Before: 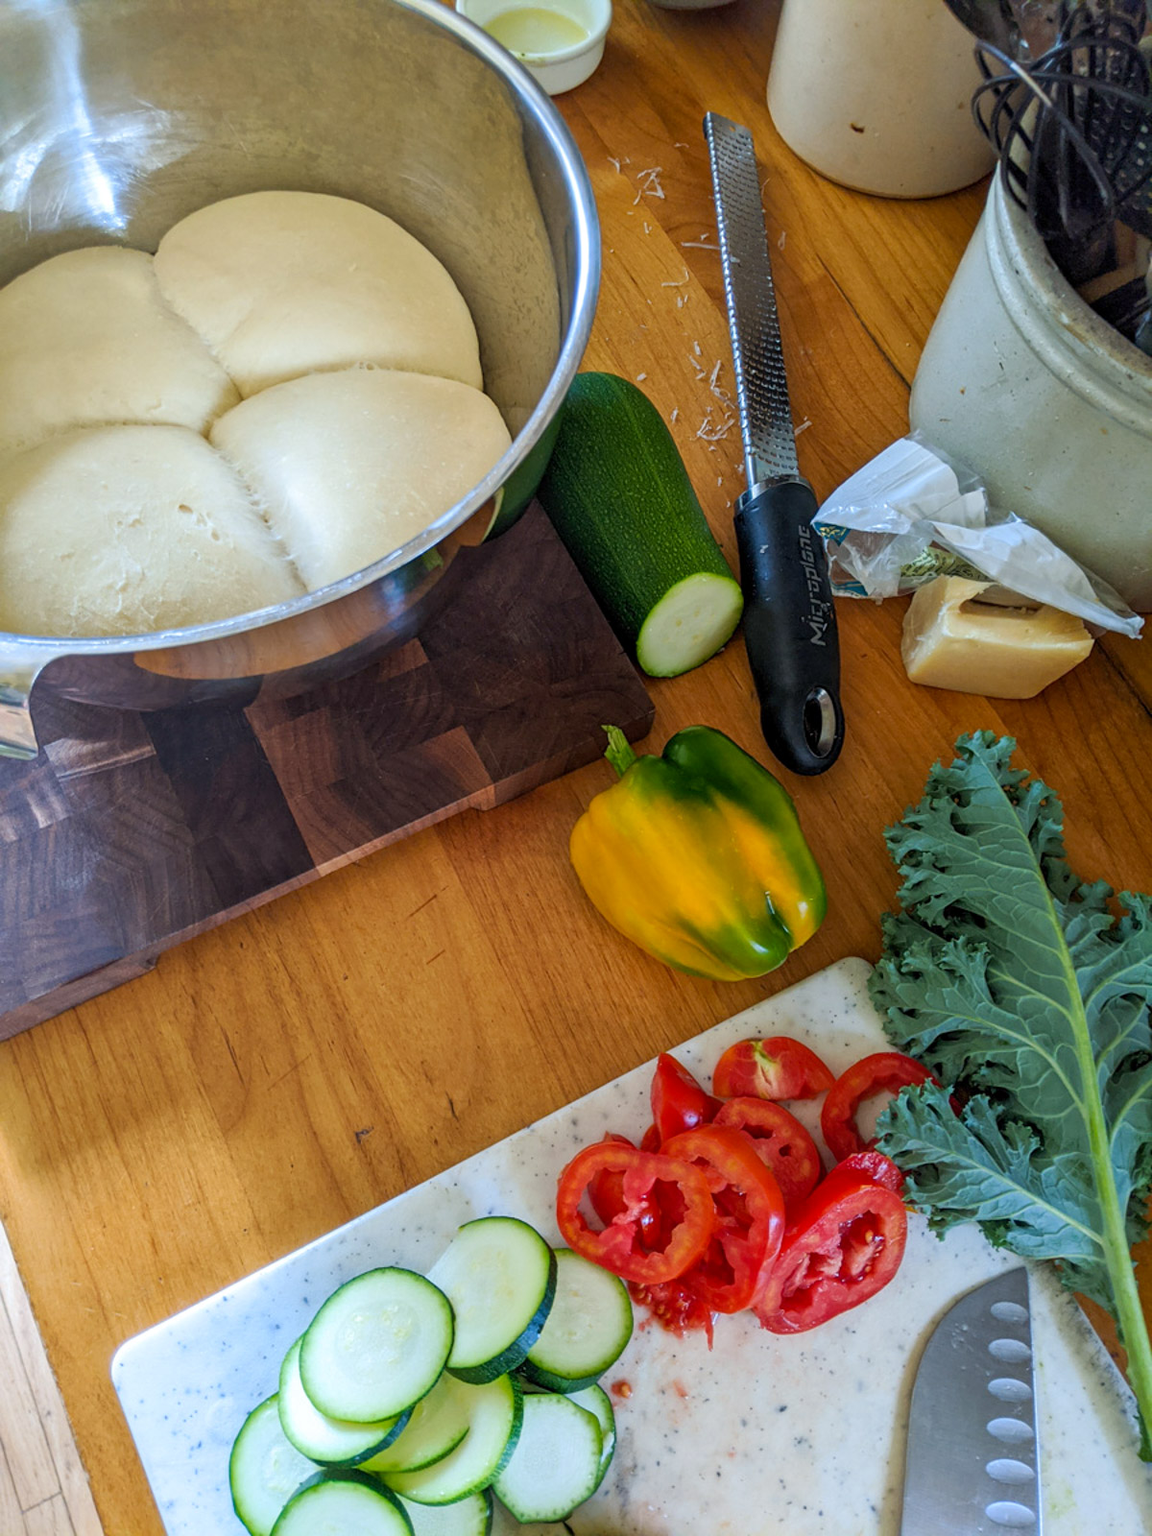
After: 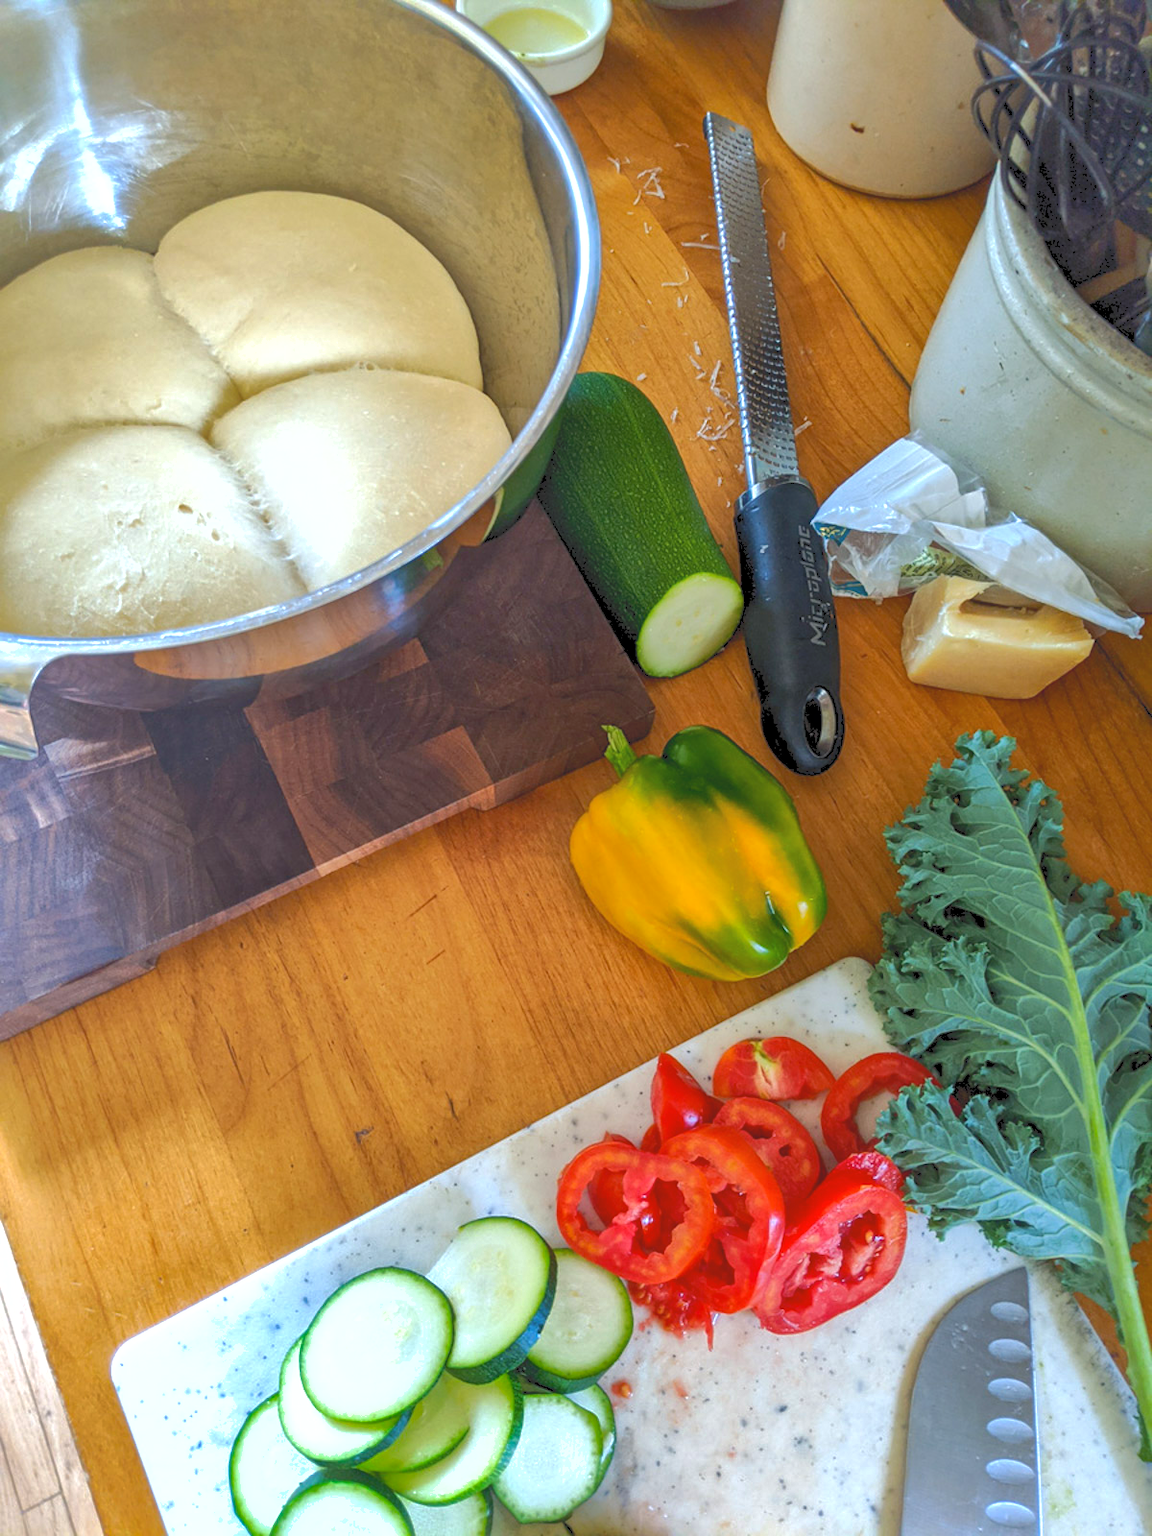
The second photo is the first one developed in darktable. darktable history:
shadows and highlights: on, module defaults
tone curve: curves: ch0 [(0, 0) (0.003, 0.125) (0.011, 0.139) (0.025, 0.155) (0.044, 0.174) (0.069, 0.192) (0.1, 0.211) (0.136, 0.234) (0.177, 0.262) (0.224, 0.296) (0.277, 0.337) (0.335, 0.385) (0.399, 0.436) (0.468, 0.5) (0.543, 0.573) (0.623, 0.644) (0.709, 0.713) (0.801, 0.791) (0.898, 0.881) (1, 1)], color space Lab, independent channels, preserve colors none
exposure: black level correction 0.001, exposure 0.499 EV, compensate highlight preservation false
